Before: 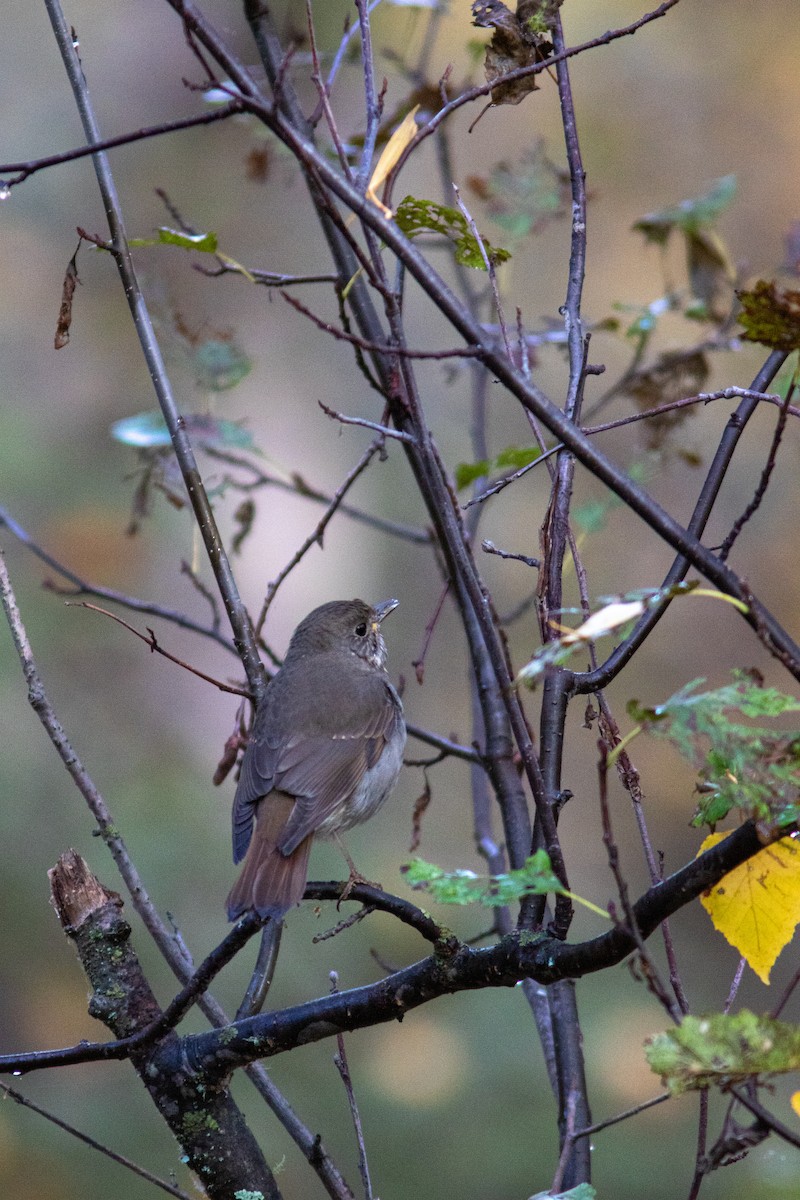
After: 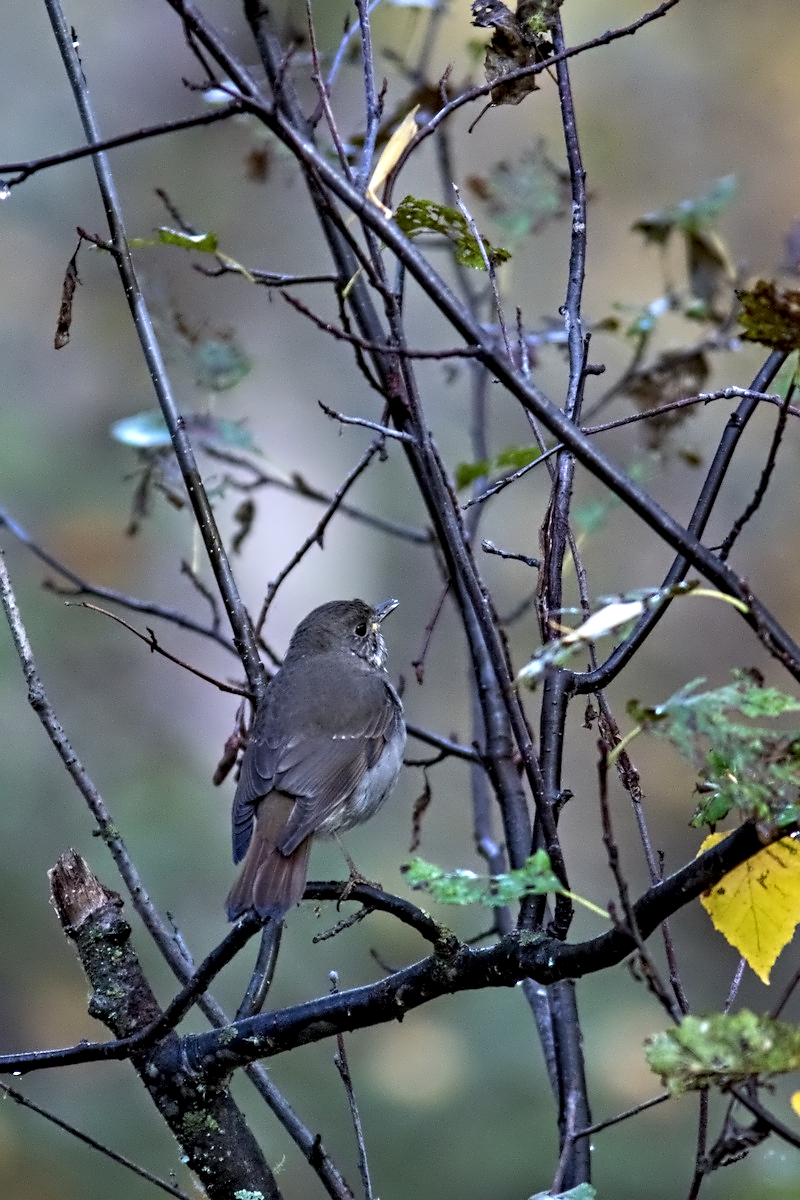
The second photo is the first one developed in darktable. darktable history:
contrast equalizer: octaves 7, y [[0.5, 0.542, 0.583, 0.625, 0.667, 0.708], [0.5 ×6], [0.5 ×6], [0, 0.033, 0.067, 0.1, 0.133, 0.167], [0, 0.05, 0.1, 0.15, 0.2, 0.25]]
white balance: red 0.925, blue 1.046
